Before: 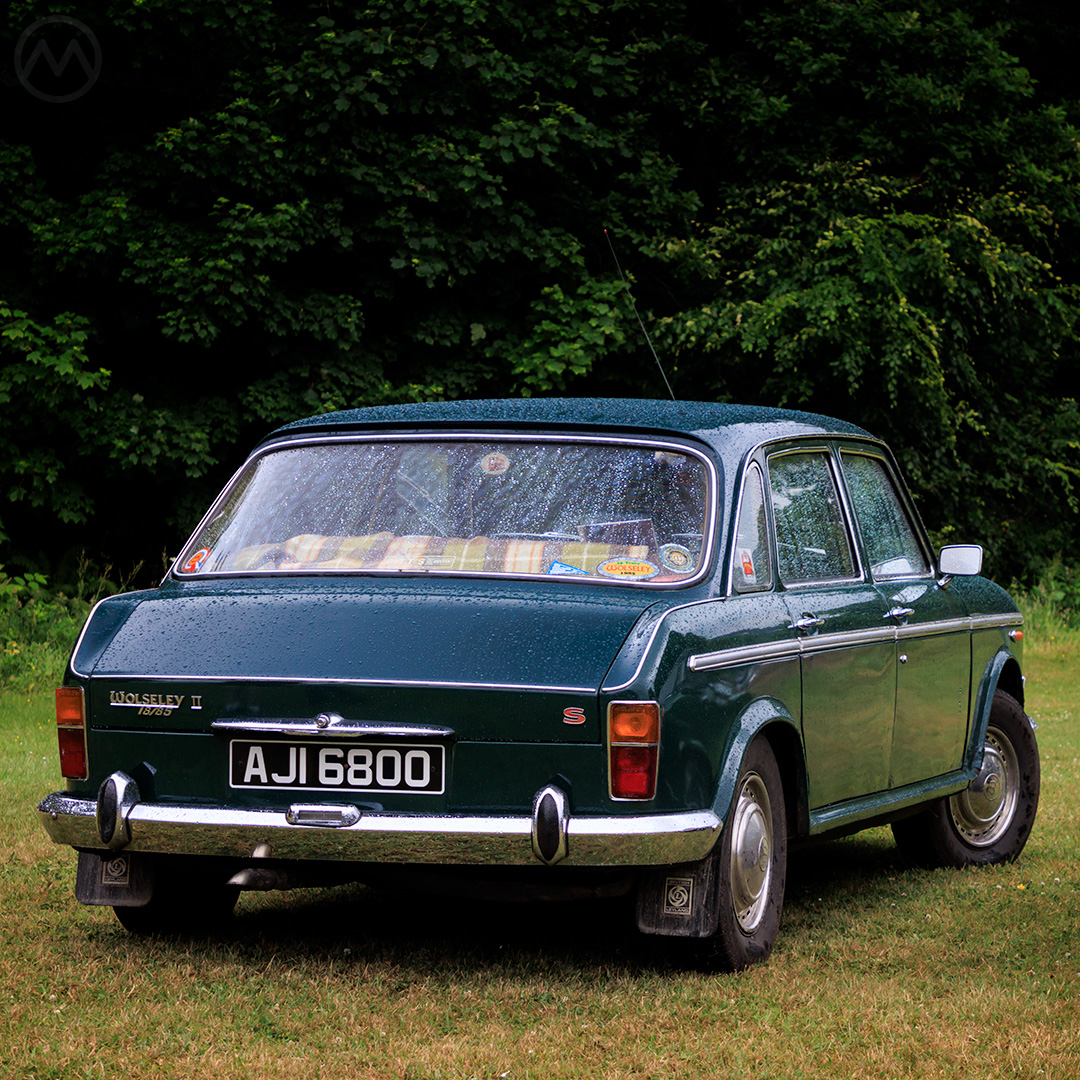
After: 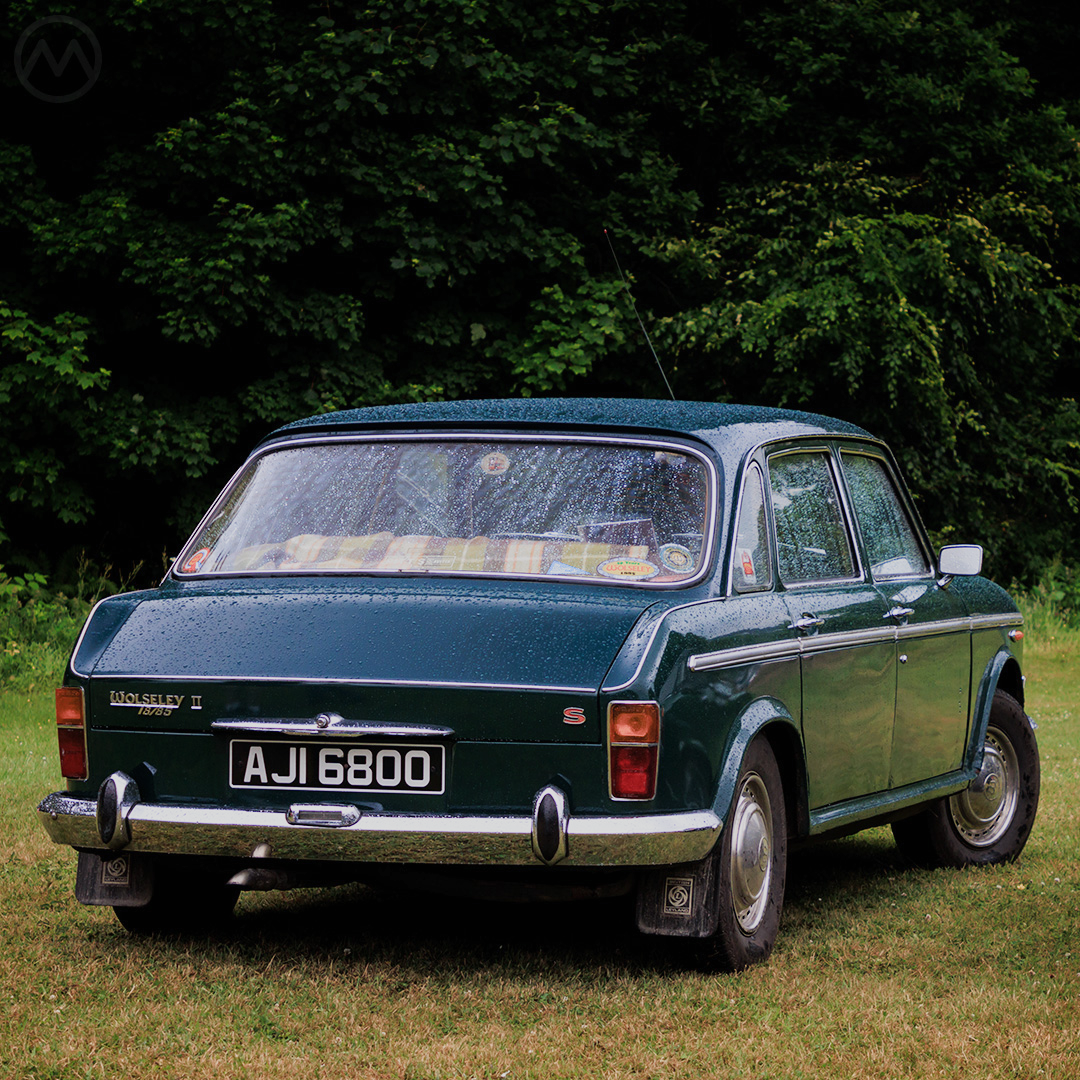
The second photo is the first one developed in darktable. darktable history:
filmic rgb: black relative exposure -14.21 EV, white relative exposure 3.37 EV, hardness 7.86, contrast 0.996, color science v5 (2021), contrast in shadows safe, contrast in highlights safe
